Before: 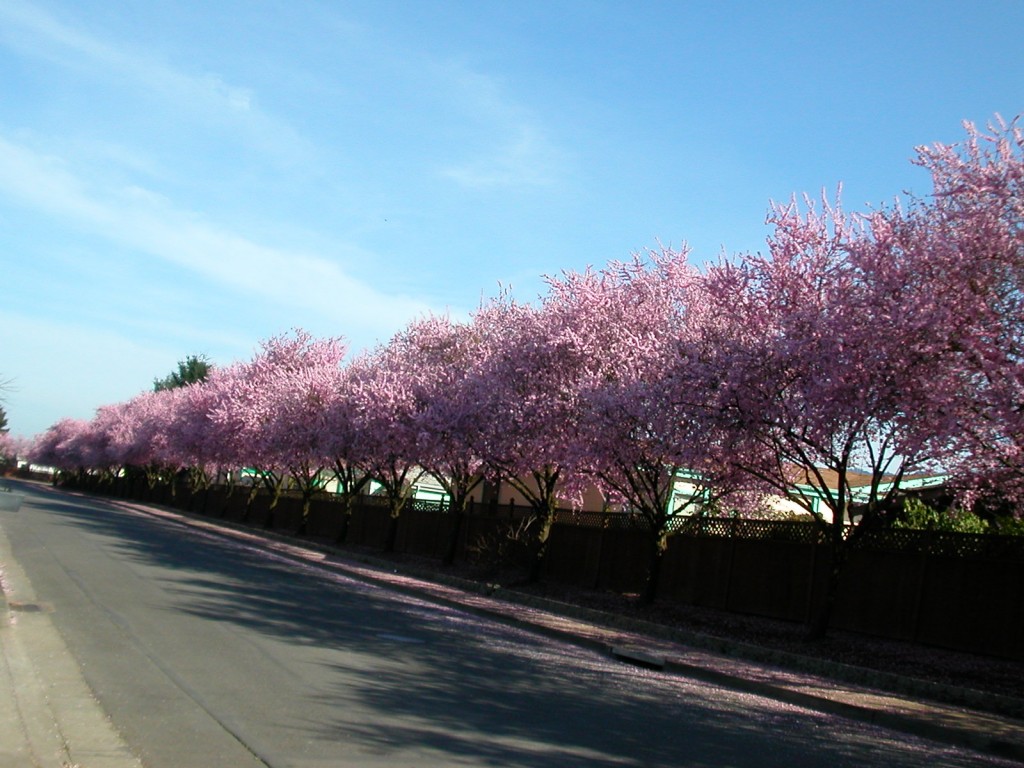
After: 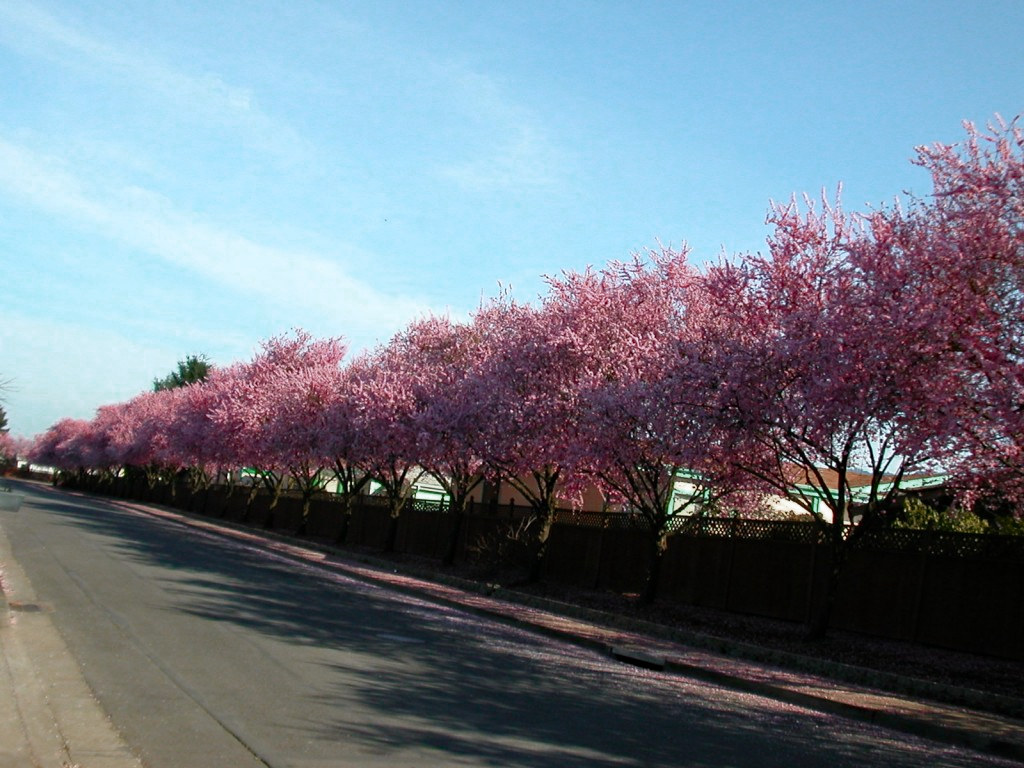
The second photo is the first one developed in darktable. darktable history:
color zones: curves: ch0 [(0, 0.299) (0.25, 0.383) (0.456, 0.352) (0.736, 0.571)]; ch1 [(0, 0.63) (0.151, 0.568) (0.254, 0.416) (0.47, 0.558) (0.732, 0.37) (0.909, 0.492)]; ch2 [(0.004, 0.604) (0.158, 0.443) (0.257, 0.403) (0.761, 0.468)]
haze removal: compatibility mode true, adaptive false
